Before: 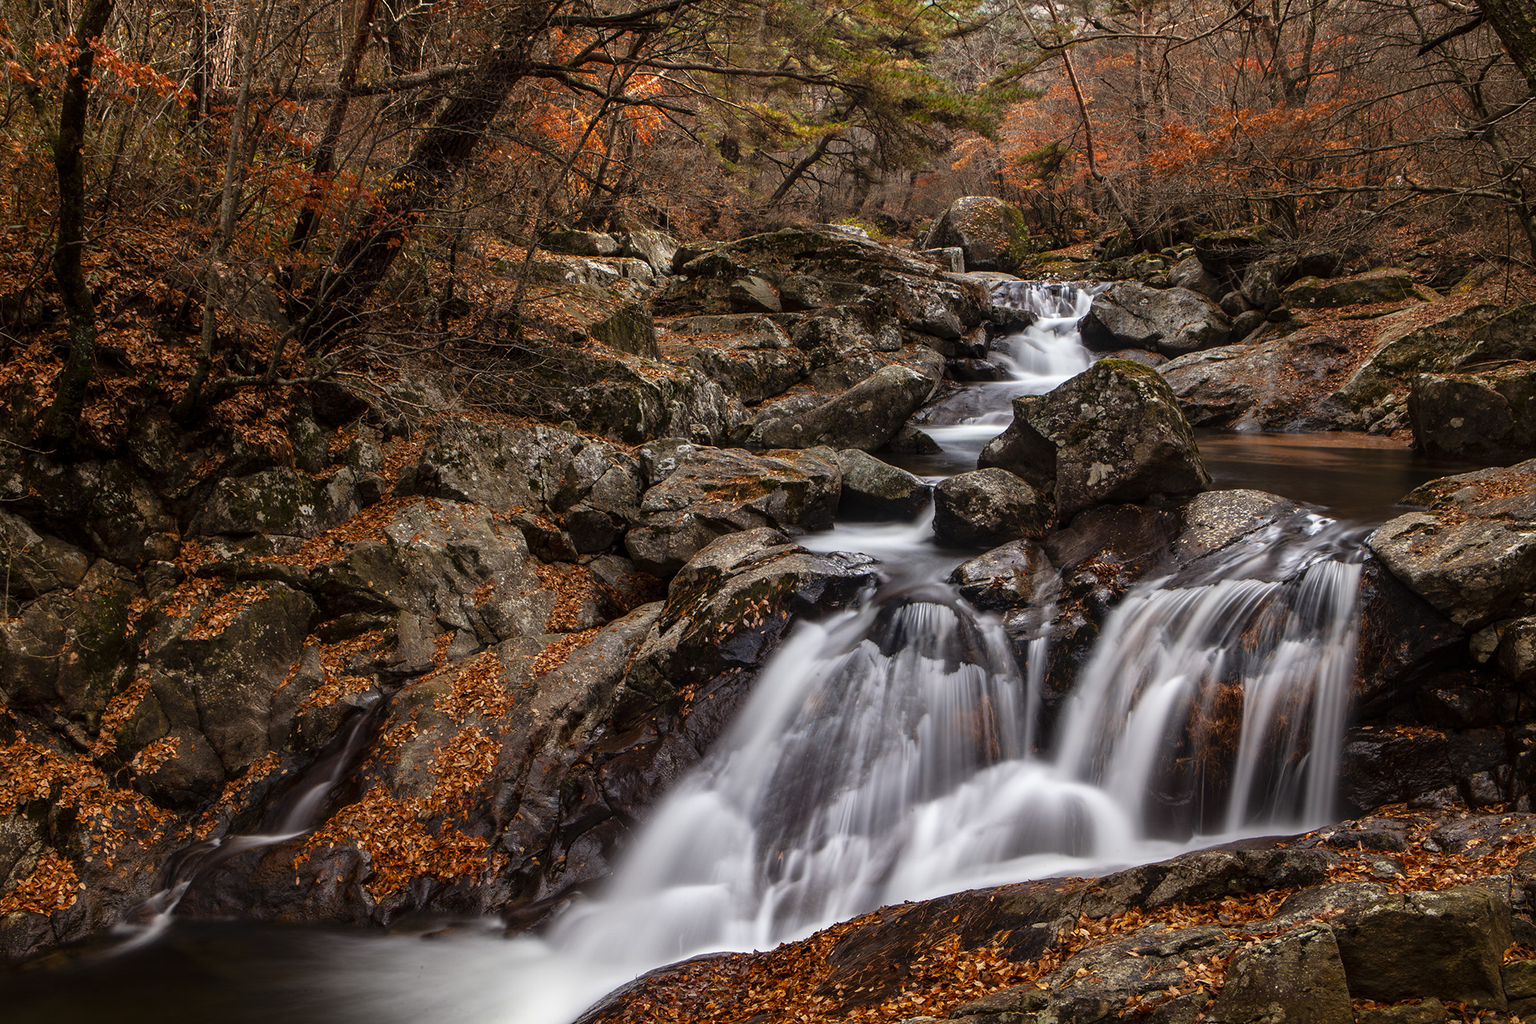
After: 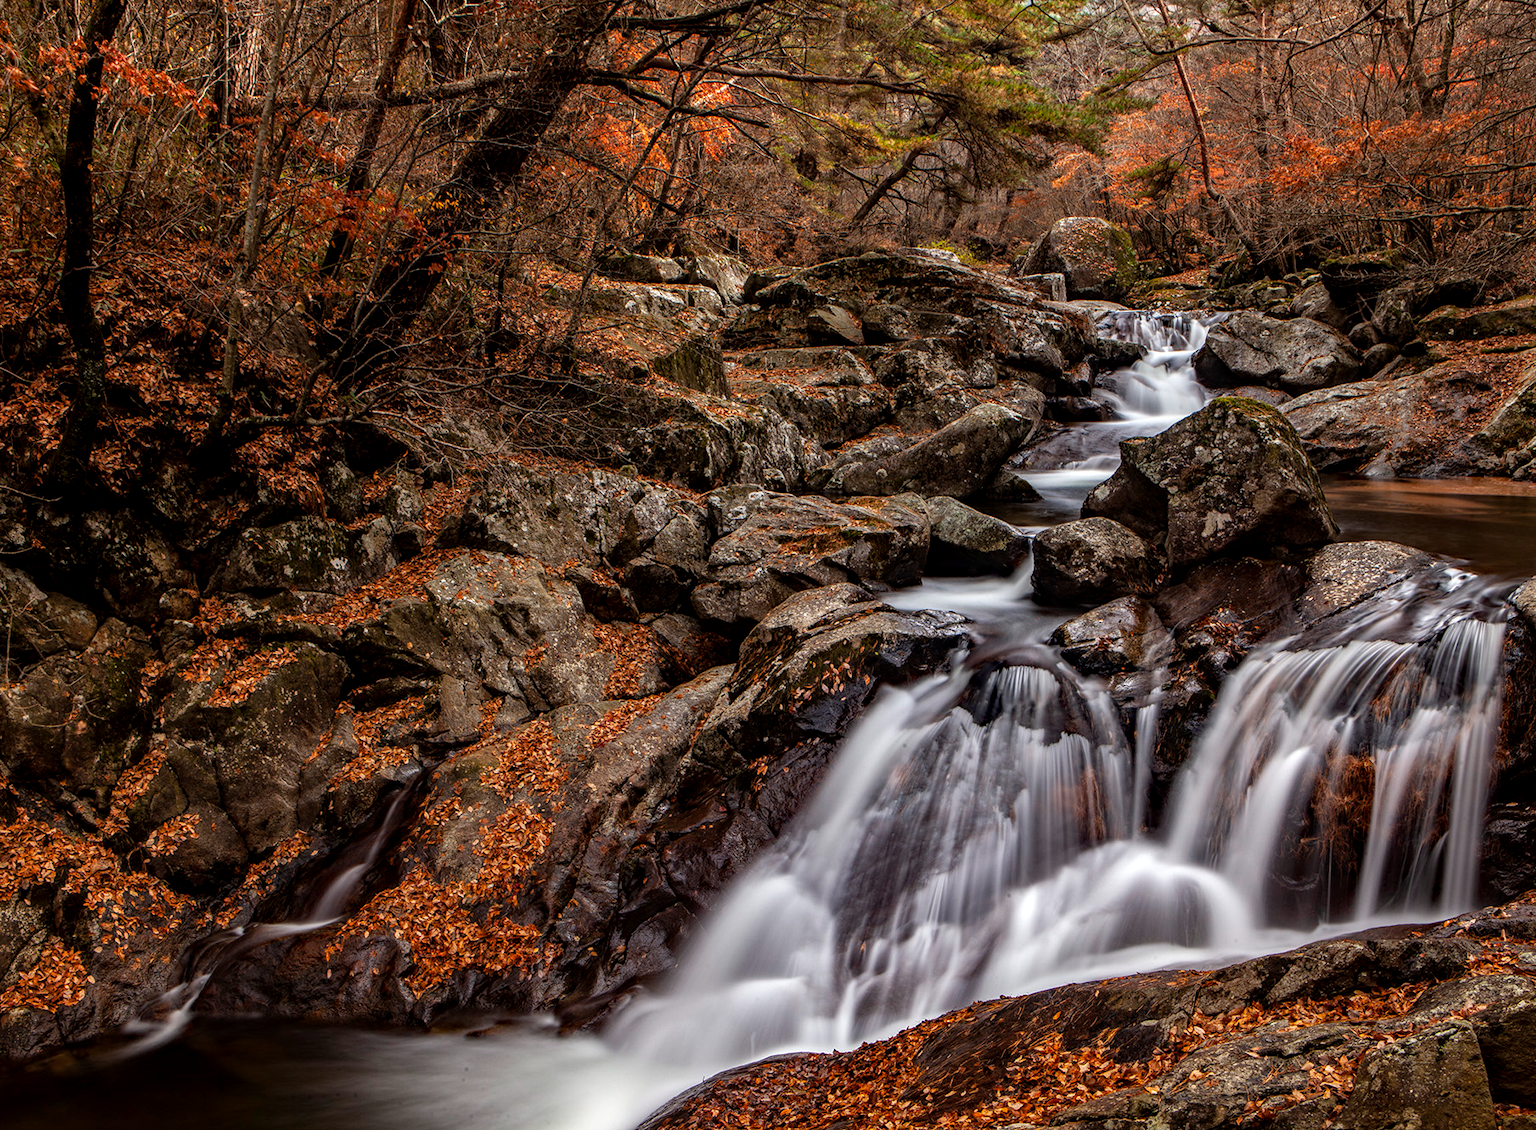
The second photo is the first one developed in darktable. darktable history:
local contrast: on, module defaults
crop: right 9.509%, bottom 0.031%
haze removal: strength 0.29, distance 0.25, compatibility mode true, adaptive false
